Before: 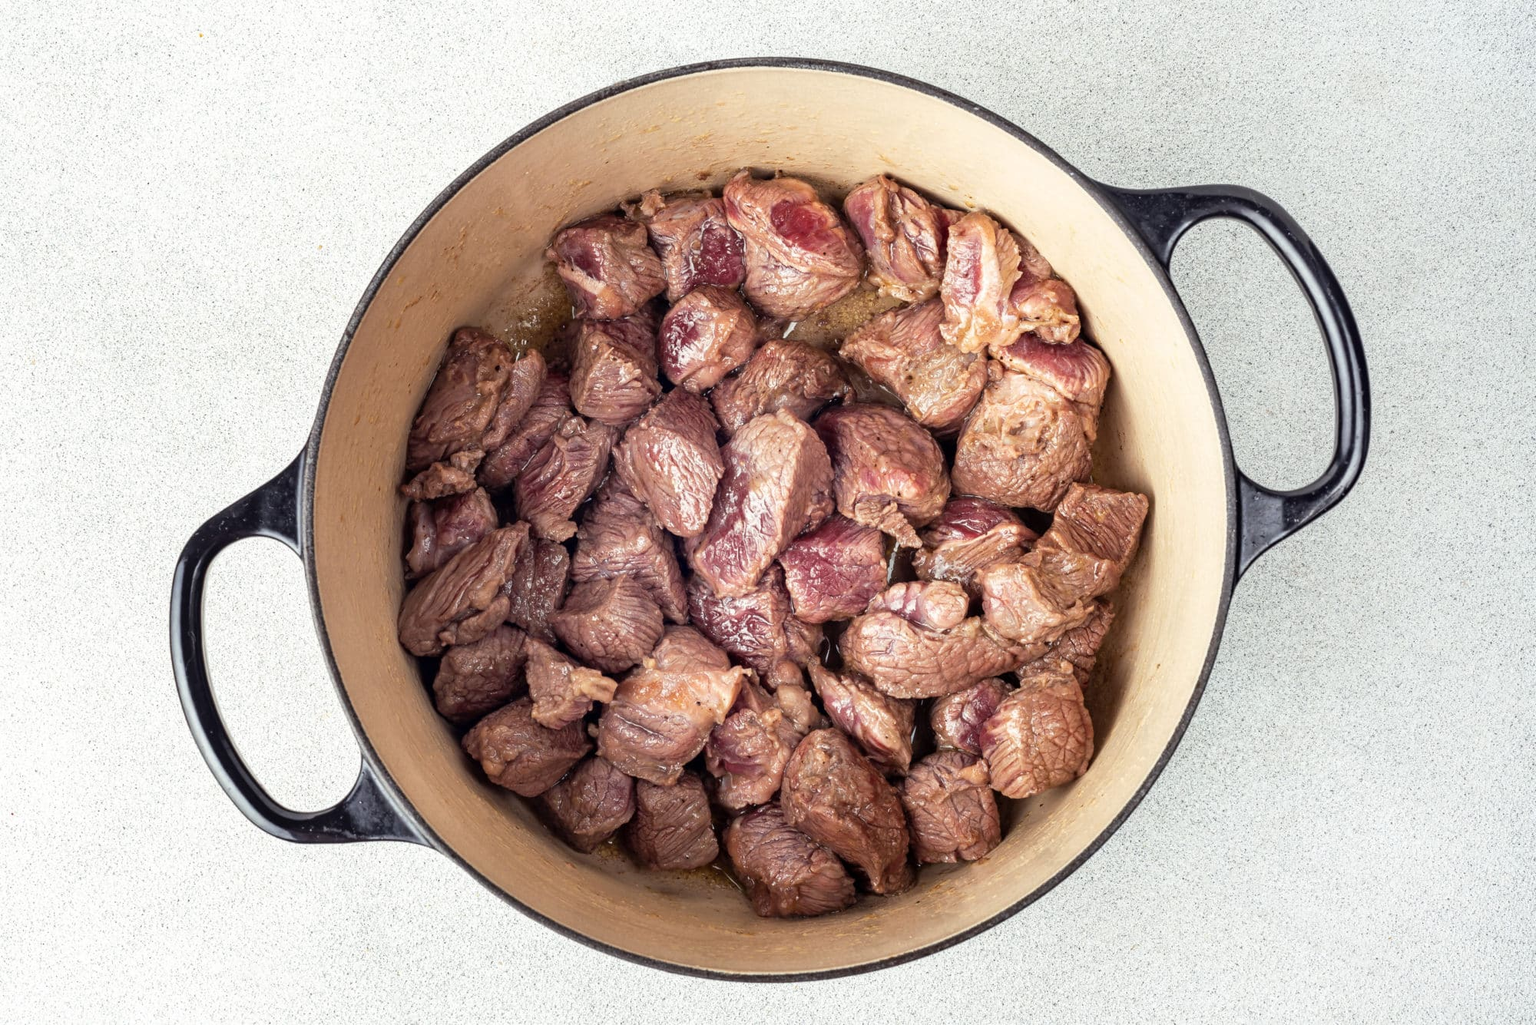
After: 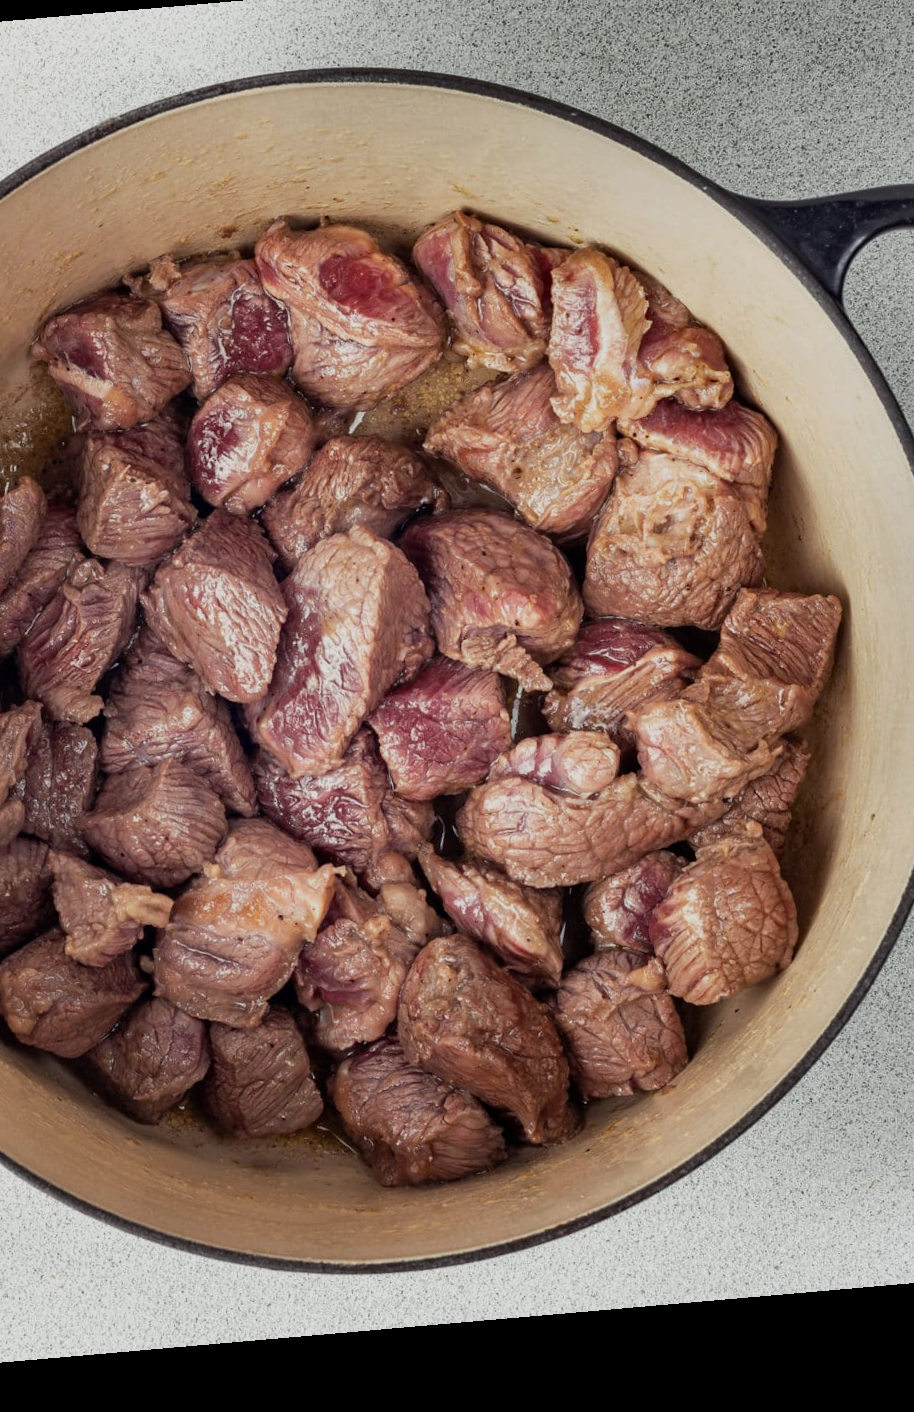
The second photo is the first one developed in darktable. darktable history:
crop: left 33.452%, top 6.025%, right 23.155%
shadows and highlights: shadows 20.91, highlights -82.73, soften with gaussian
exposure: exposure -0.462 EV, compensate highlight preservation false
rotate and perspective: rotation -4.98°, automatic cropping off
